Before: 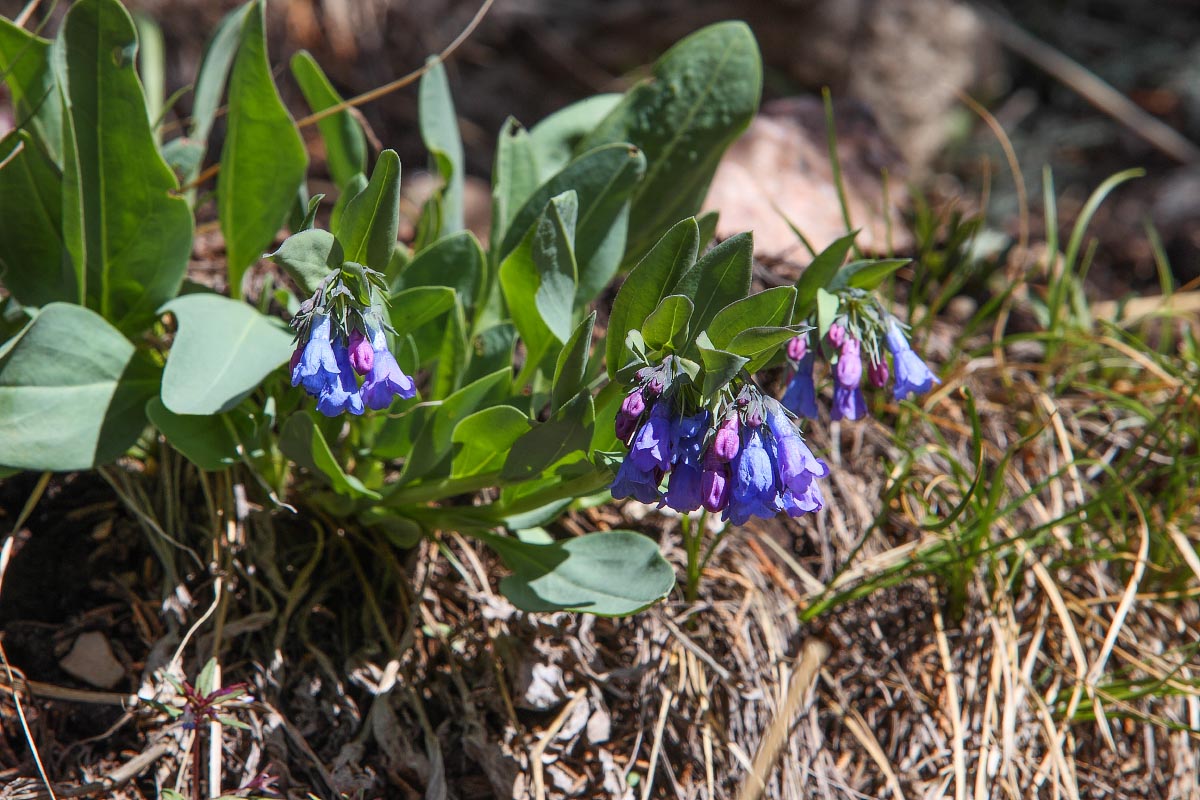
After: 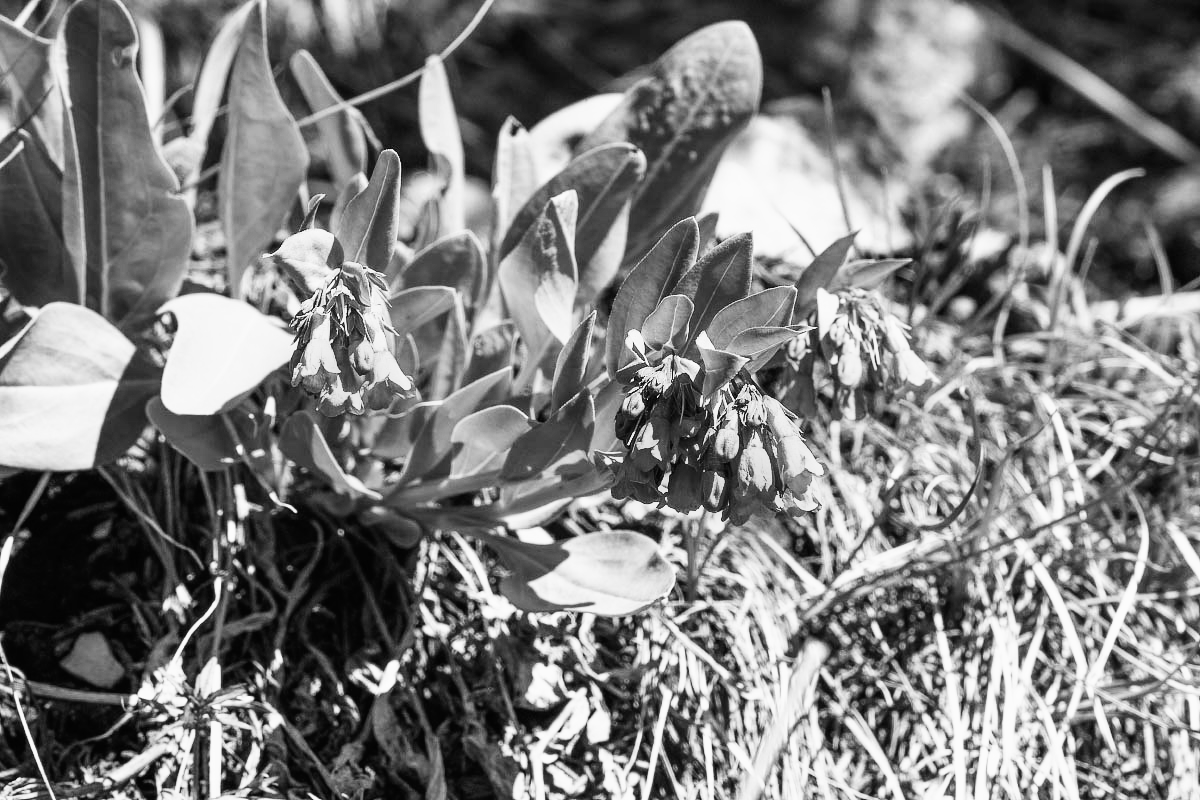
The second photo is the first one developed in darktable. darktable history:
base curve: curves: ch0 [(0, 0) (0.007, 0.004) (0.027, 0.03) (0.046, 0.07) (0.207, 0.54) (0.442, 0.872) (0.673, 0.972) (1, 1)], preserve colors none
monochrome: a -6.99, b 35.61, size 1.4
